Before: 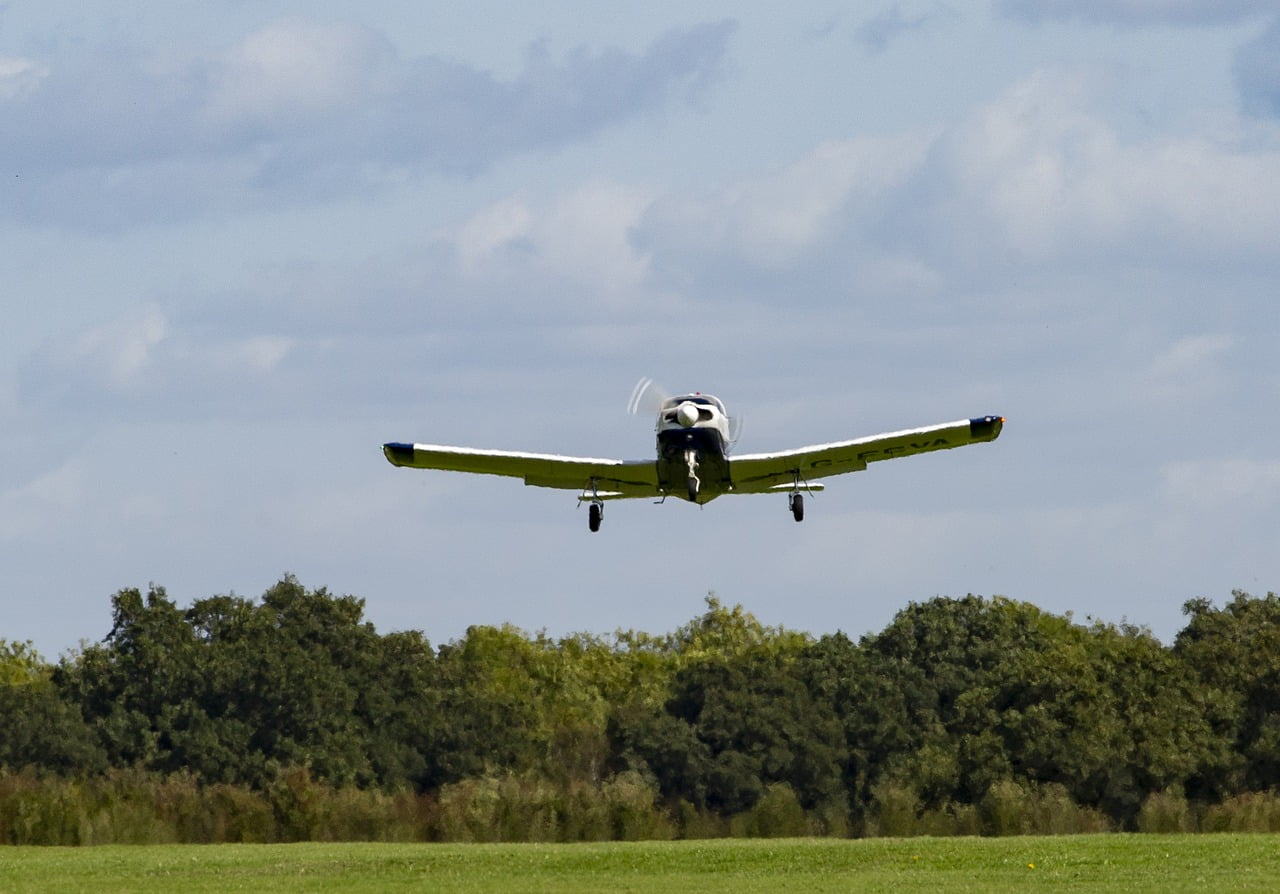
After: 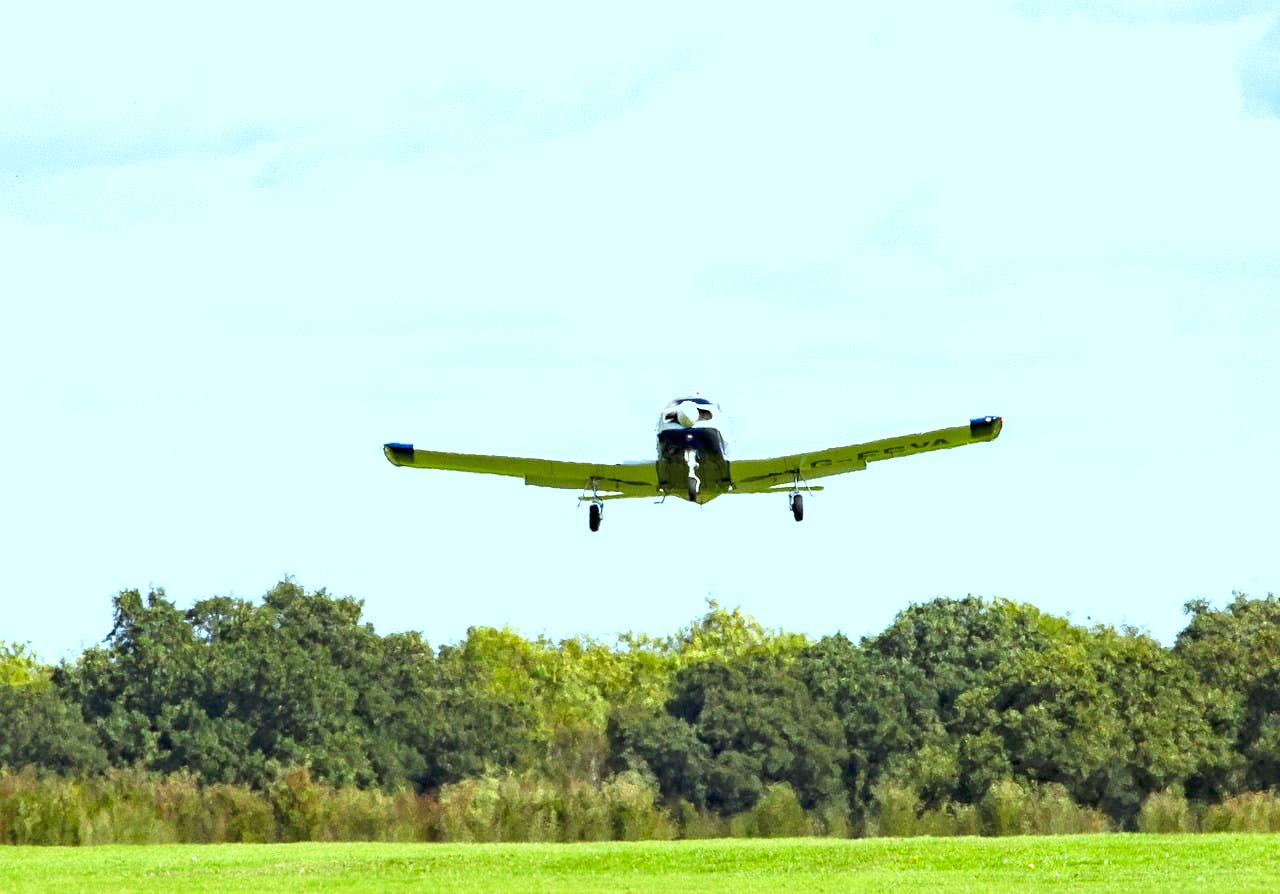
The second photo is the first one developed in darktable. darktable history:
vibrance: on, module defaults
color correction: highlights a* -10.04, highlights b* -10.37
exposure: black level correction 0, exposure 2 EV, compensate highlight preservation false
contrast brightness saturation: contrast 0.04, saturation 0.16
filmic rgb: black relative exposure -11.35 EV, white relative exposure 3.22 EV, hardness 6.76, color science v6 (2022)
